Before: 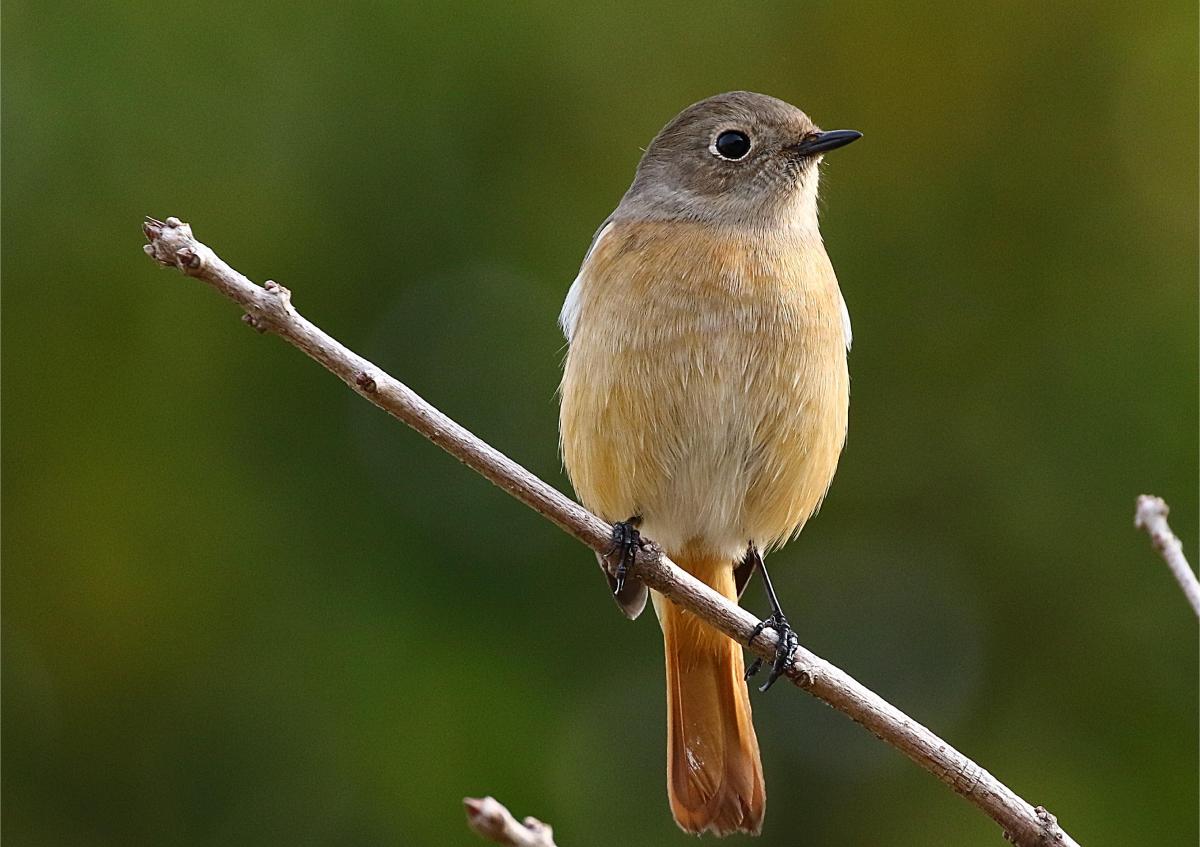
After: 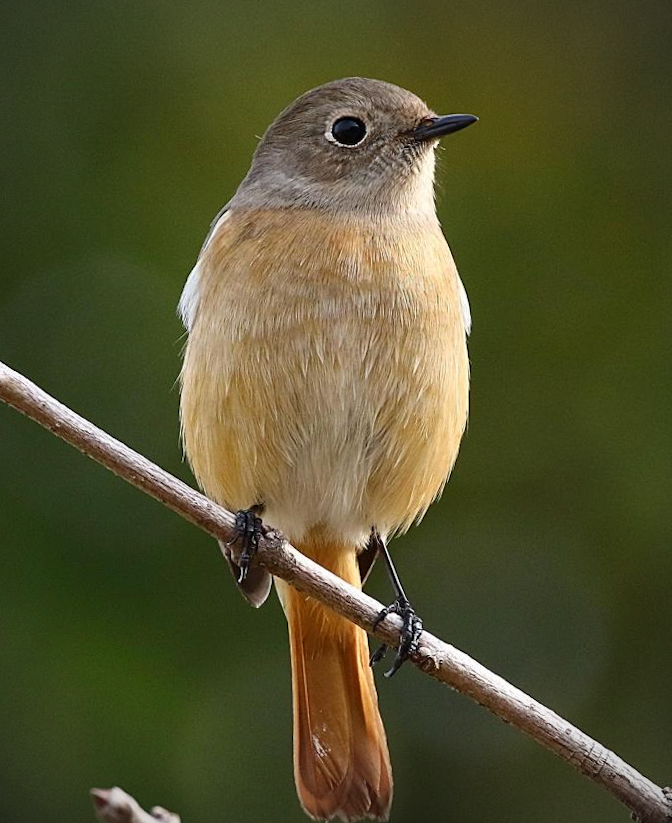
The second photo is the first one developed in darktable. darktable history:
crop: left 31.458%, top 0%, right 11.876%
vignetting: fall-off start 79.88%
rotate and perspective: rotation -1°, crop left 0.011, crop right 0.989, crop top 0.025, crop bottom 0.975
